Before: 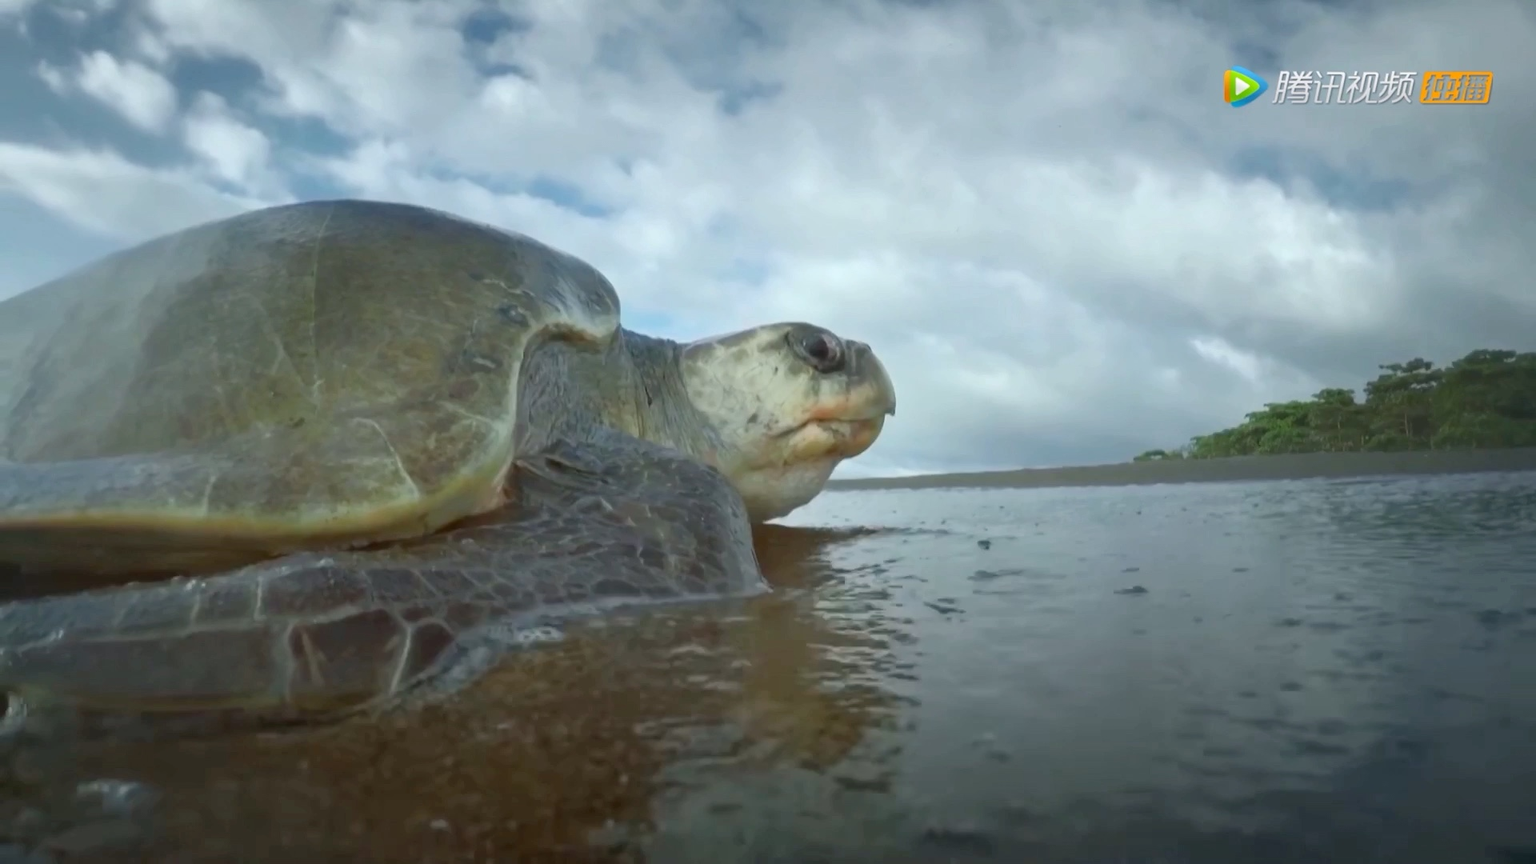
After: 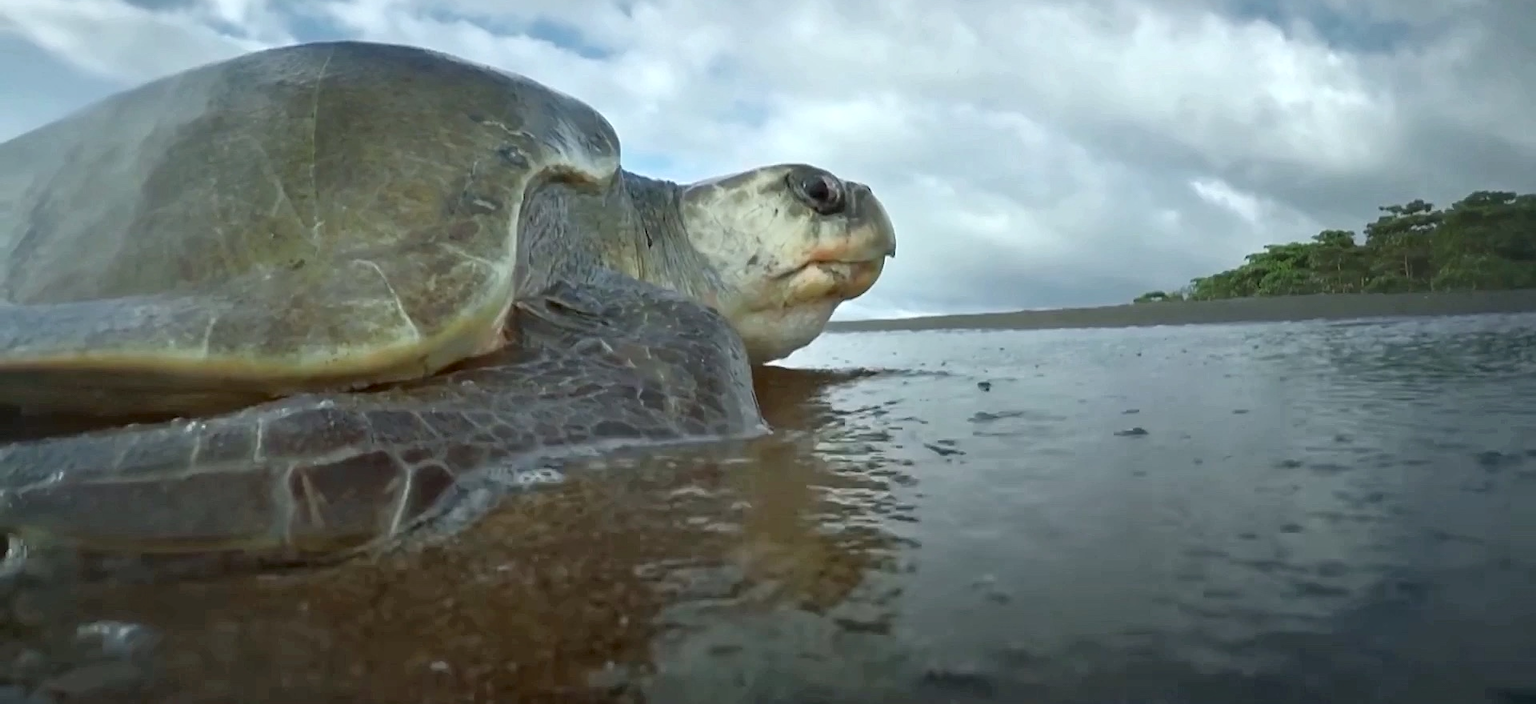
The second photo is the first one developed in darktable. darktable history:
crop and rotate: top 18.516%
sharpen: on, module defaults
contrast equalizer: octaves 7, y [[0.546, 0.552, 0.554, 0.554, 0.552, 0.546], [0.5 ×6], [0.5 ×6], [0 ×6], [0 ×6]]
exposure: exposure 0.126 EV, compensate highlight preservation false
contrast brightness saturation: saturation -0.022
